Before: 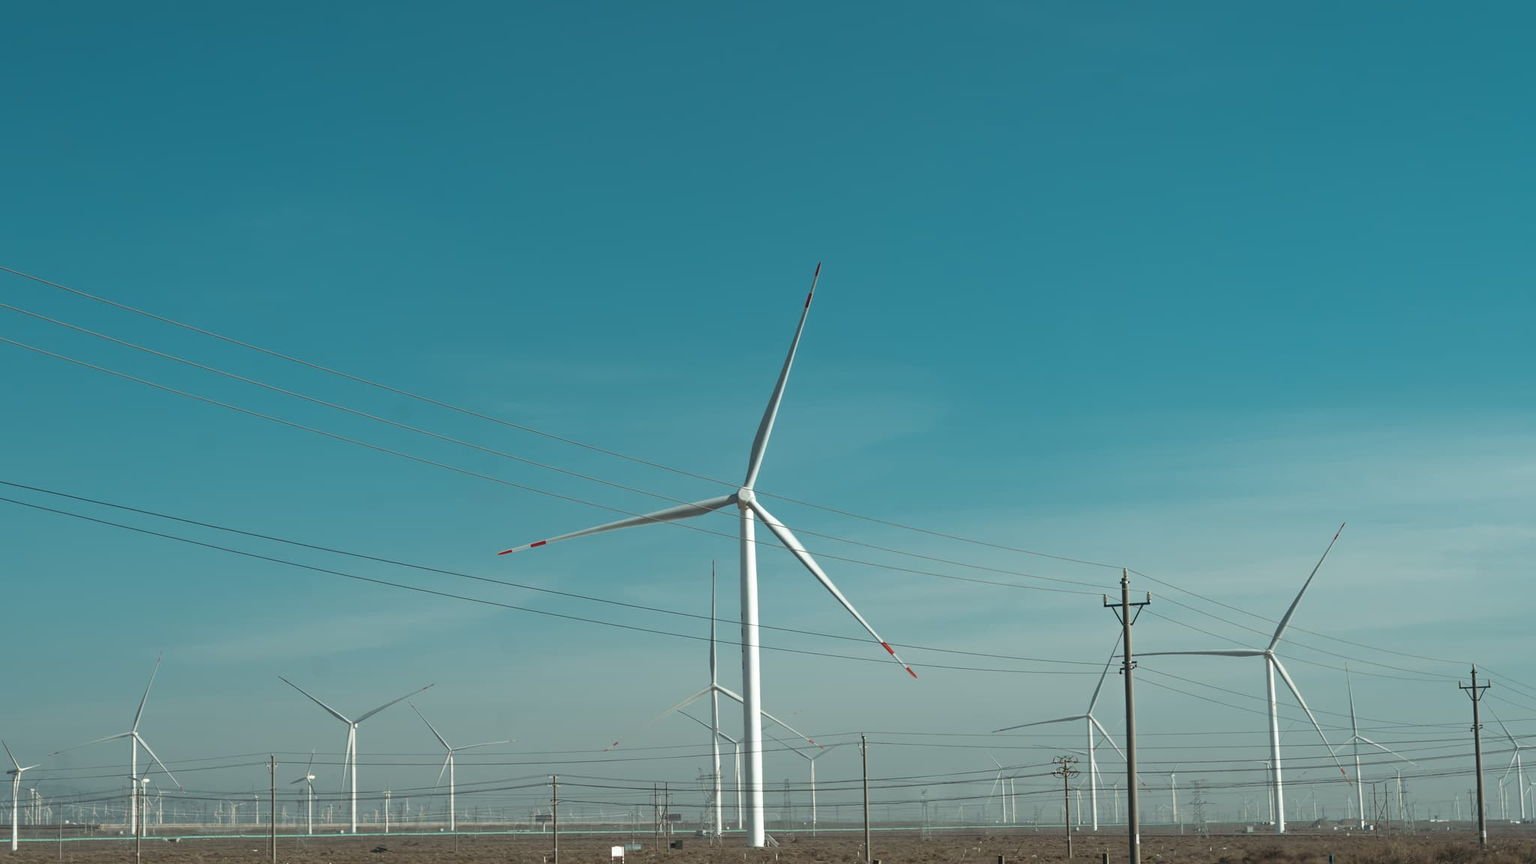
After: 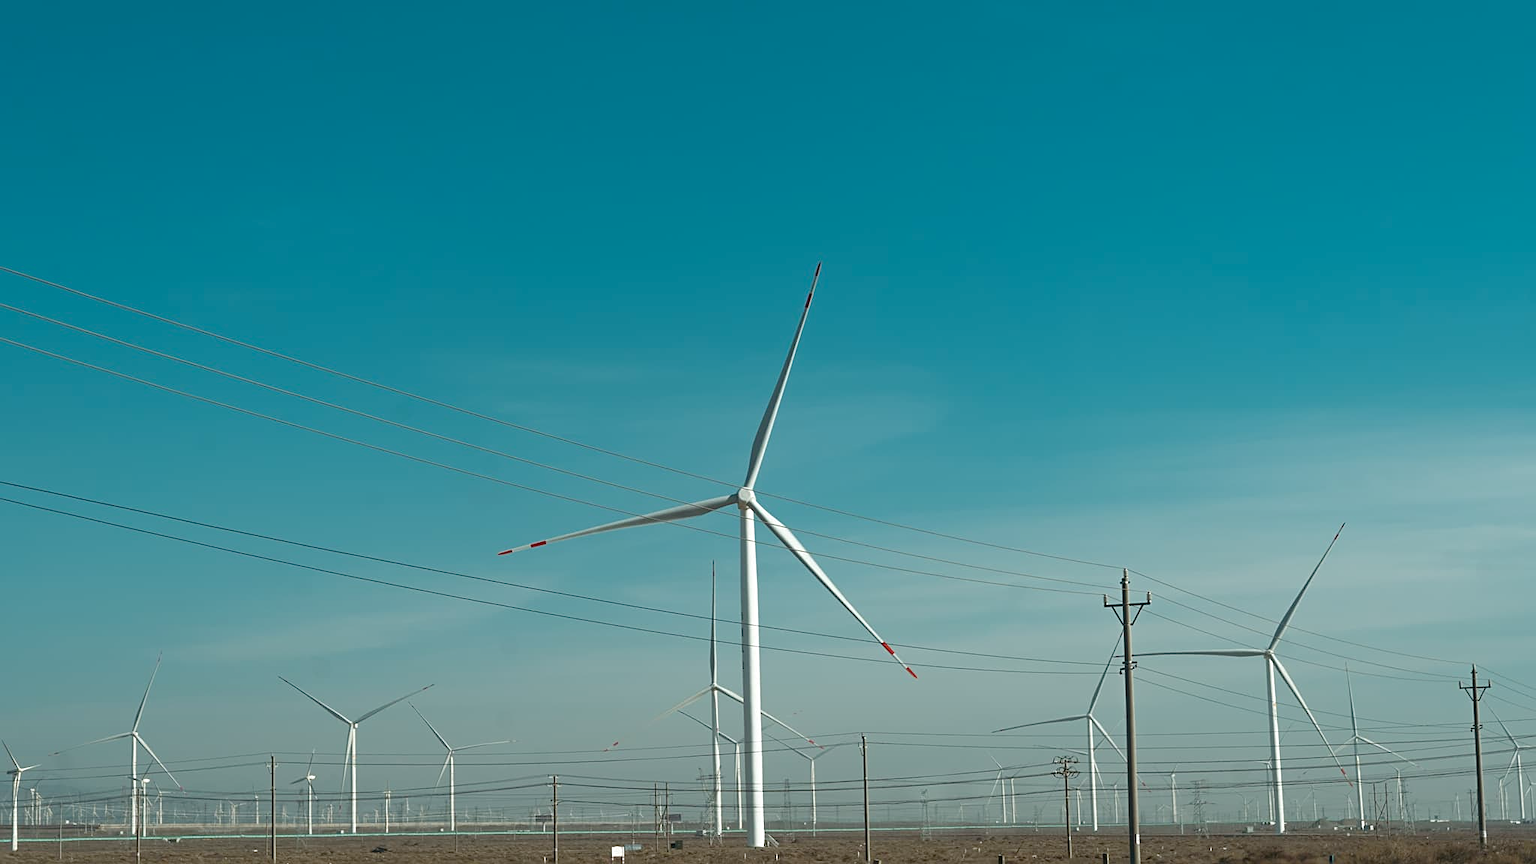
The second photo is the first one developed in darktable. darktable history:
color balance rgb: perceptual saturation grading › global saturation 20%, perceptual saturation grading › highlights -25%, perceptual saturation grading › shadows 25%
sharpen: on, module defaults
